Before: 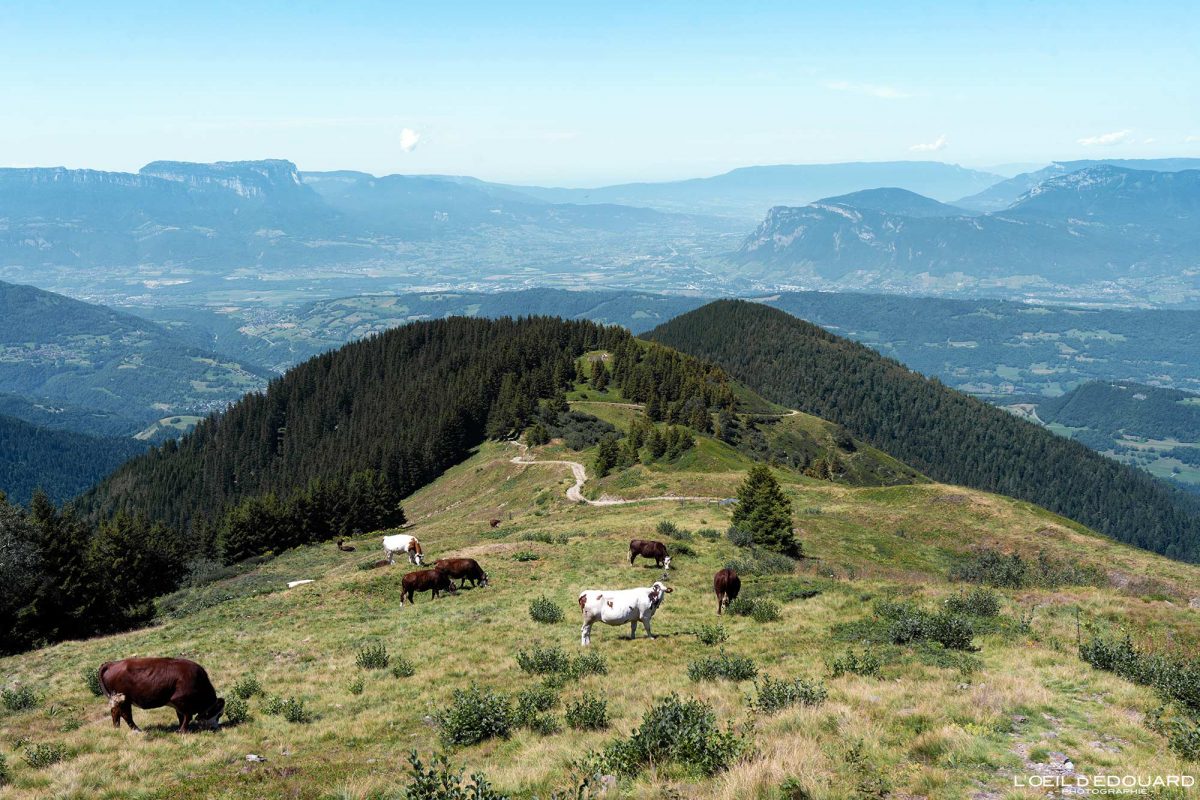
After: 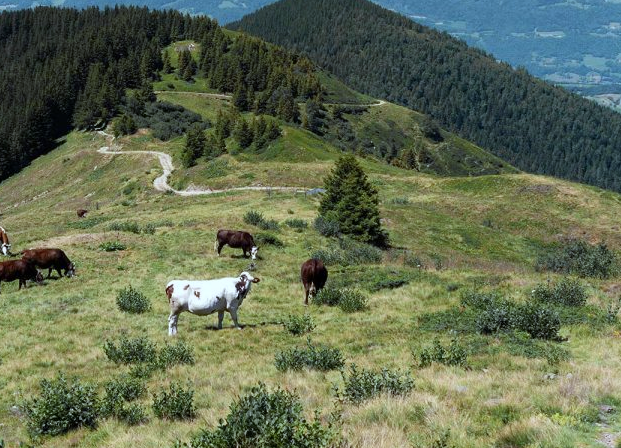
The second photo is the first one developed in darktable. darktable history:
crop: left 34.479%, top 38.822%, right 13.718%, bottom 5.172%
white balance: red 0.925, blue 1.046
